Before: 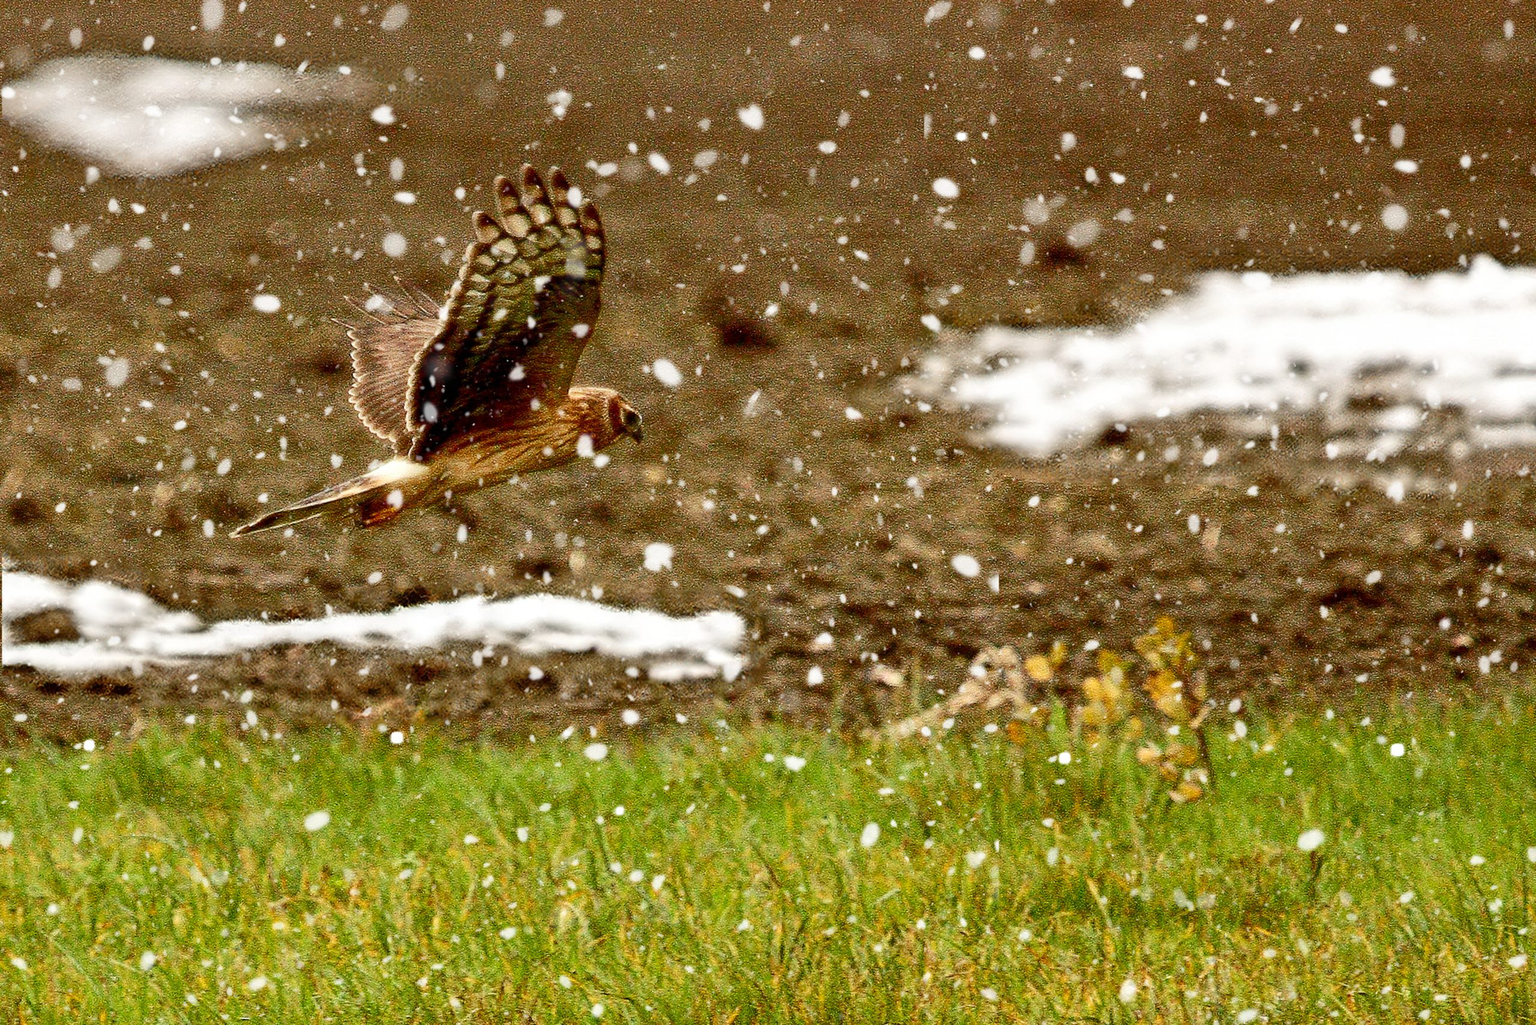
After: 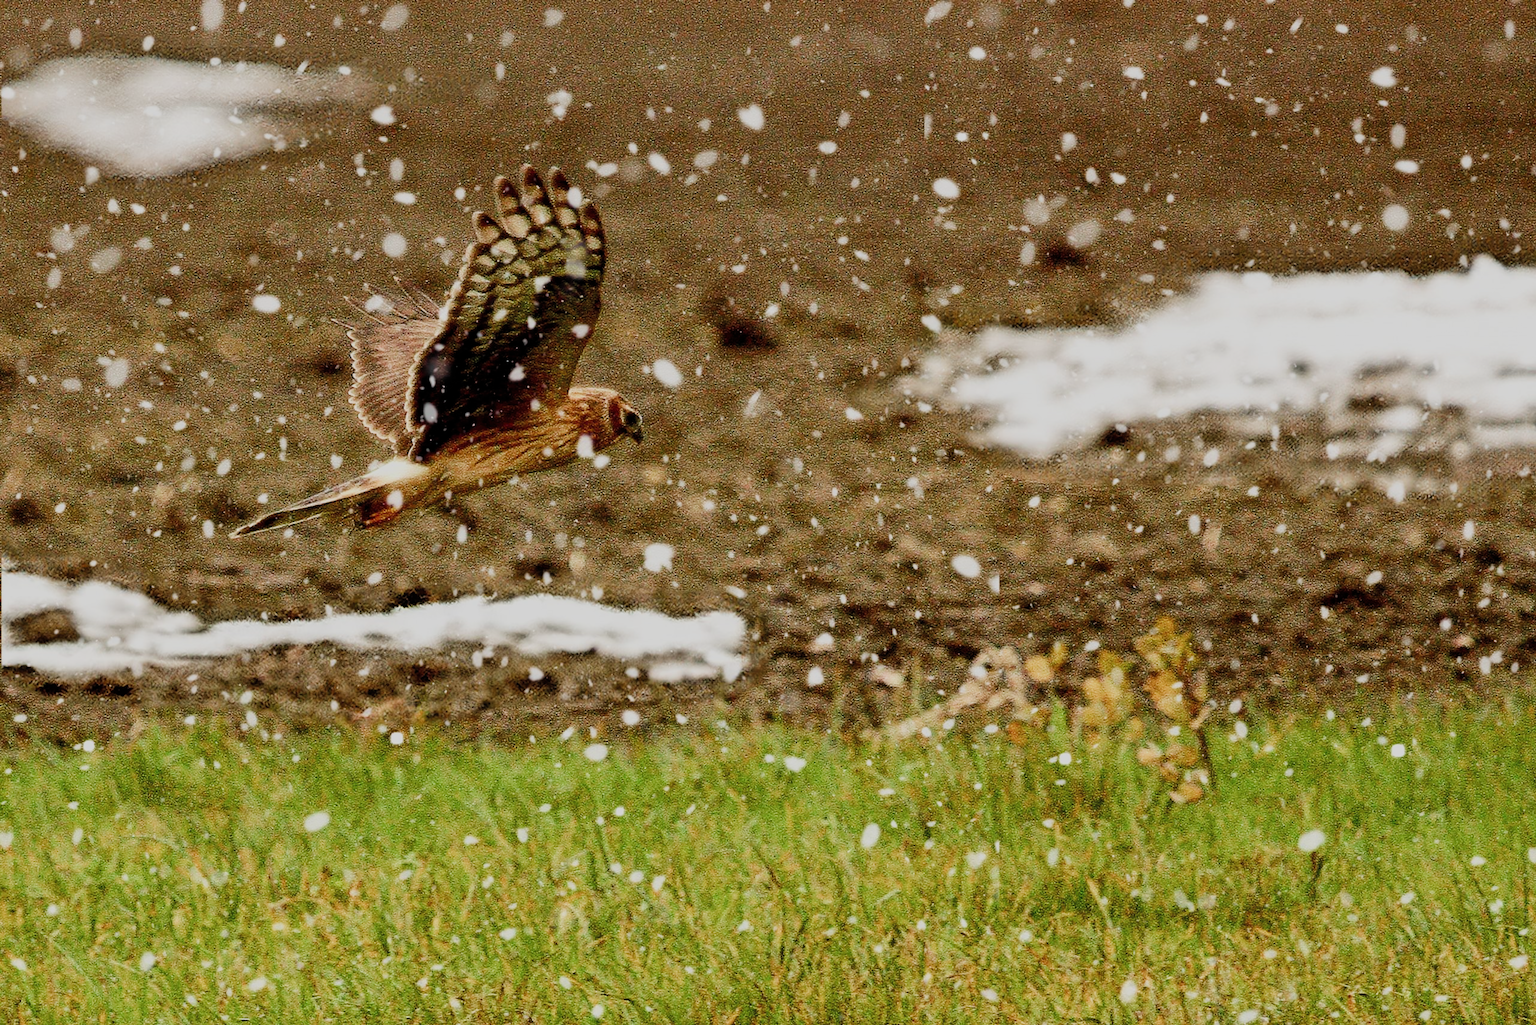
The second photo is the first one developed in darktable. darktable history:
crop: left 0.059%
filmic rgb: black relative exposure -7.65 EV, white relative exposure 4.56 EV, threshold 3.02 EV, hardness 3.61, add noise in highlights 0, color science v3 (2019), use custom middle-gray values true, contrast in highlights soft, enable highlight reconstruction true
